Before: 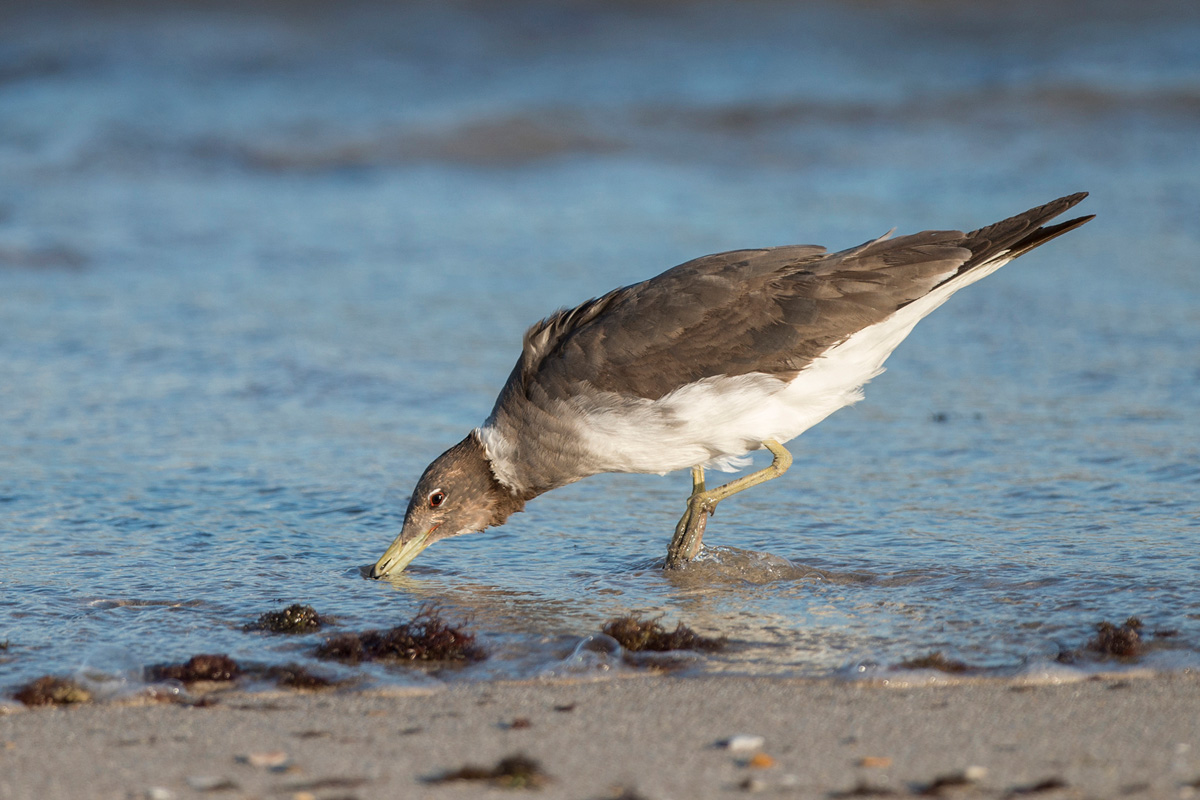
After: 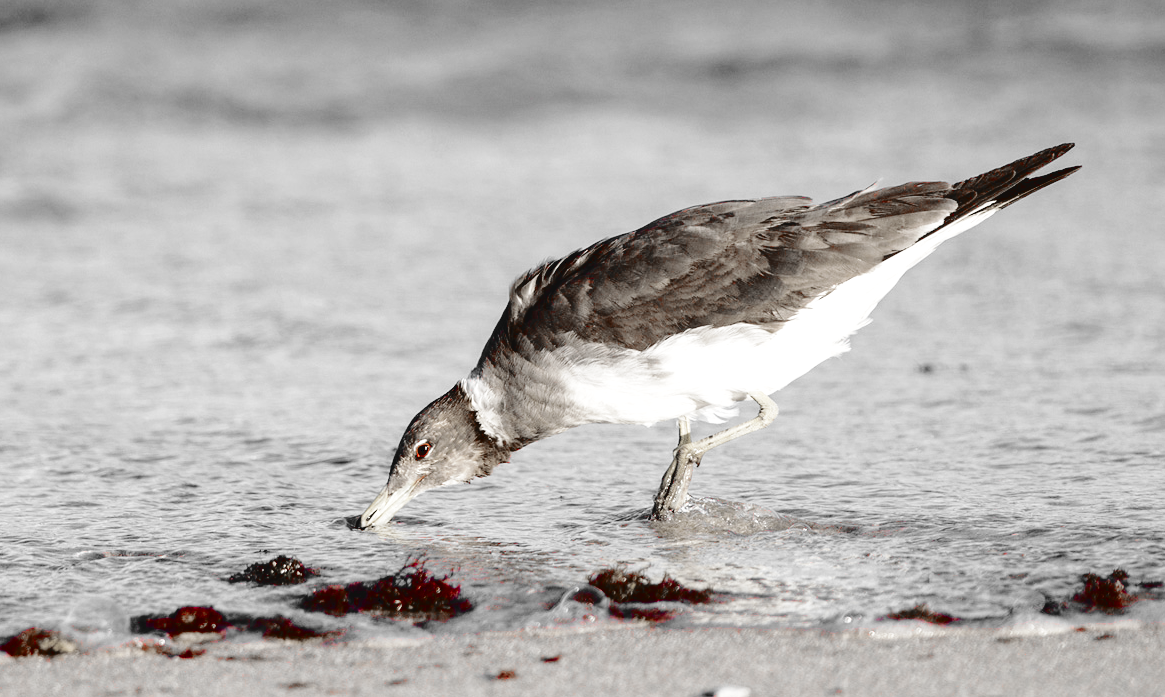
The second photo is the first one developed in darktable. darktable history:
base curve: curves: ch0 [(0, 0) (0.028, 0.03) (0.121, 0.232) (0.46, 0.748) (0.859, 0.968) (1, 1)], preserve colors none
tone curve: curves: ch0 [(0, 0) (0.003, 0.041) (0.011, 0.042) (0.025, 0.041) (0.044, 0.043) (0.069, 0.048) (0.1, 0.059) (0.136, 0.079) (0.177, 0.107) (0.224, 0.152) (0.277, 0.235) (0.335, 0.331) (0.399, 0.427) (0.468, 0.512) (0.543, 0.595) (0.623, 0.668) (0.709, 0.736) (0.801, 0.813) (0.898, 0.891) (1, 1)], color space Lab, independent channels, preserve colors none
crop: left 1.205%, top 6.186%, right 1.69%, bottom 6.66%
color zones: curves: ch1 [(0, 0.831) (0.08, 0.771) (0.157, 0.268) (0.241, 0.207) (0.562, -0.005) (0.714, -0.013) (0.876, 0.01) (1, 0.831)], mix 39.32%
color balance rgb: linear chroma grading › global chroma 9.129%, perceptual saturation grading › global saturation 26.516%, perceptual saturation grading › highlights -28.984%, perceptual saturation grading › mid-tones 15.405%, perceptual saturation grading › shadows 33.344%, perceptual brilliance grading › highlights 14.141%, perceptual brilliance grading › shadows -19.423%, global vibrance 20%
